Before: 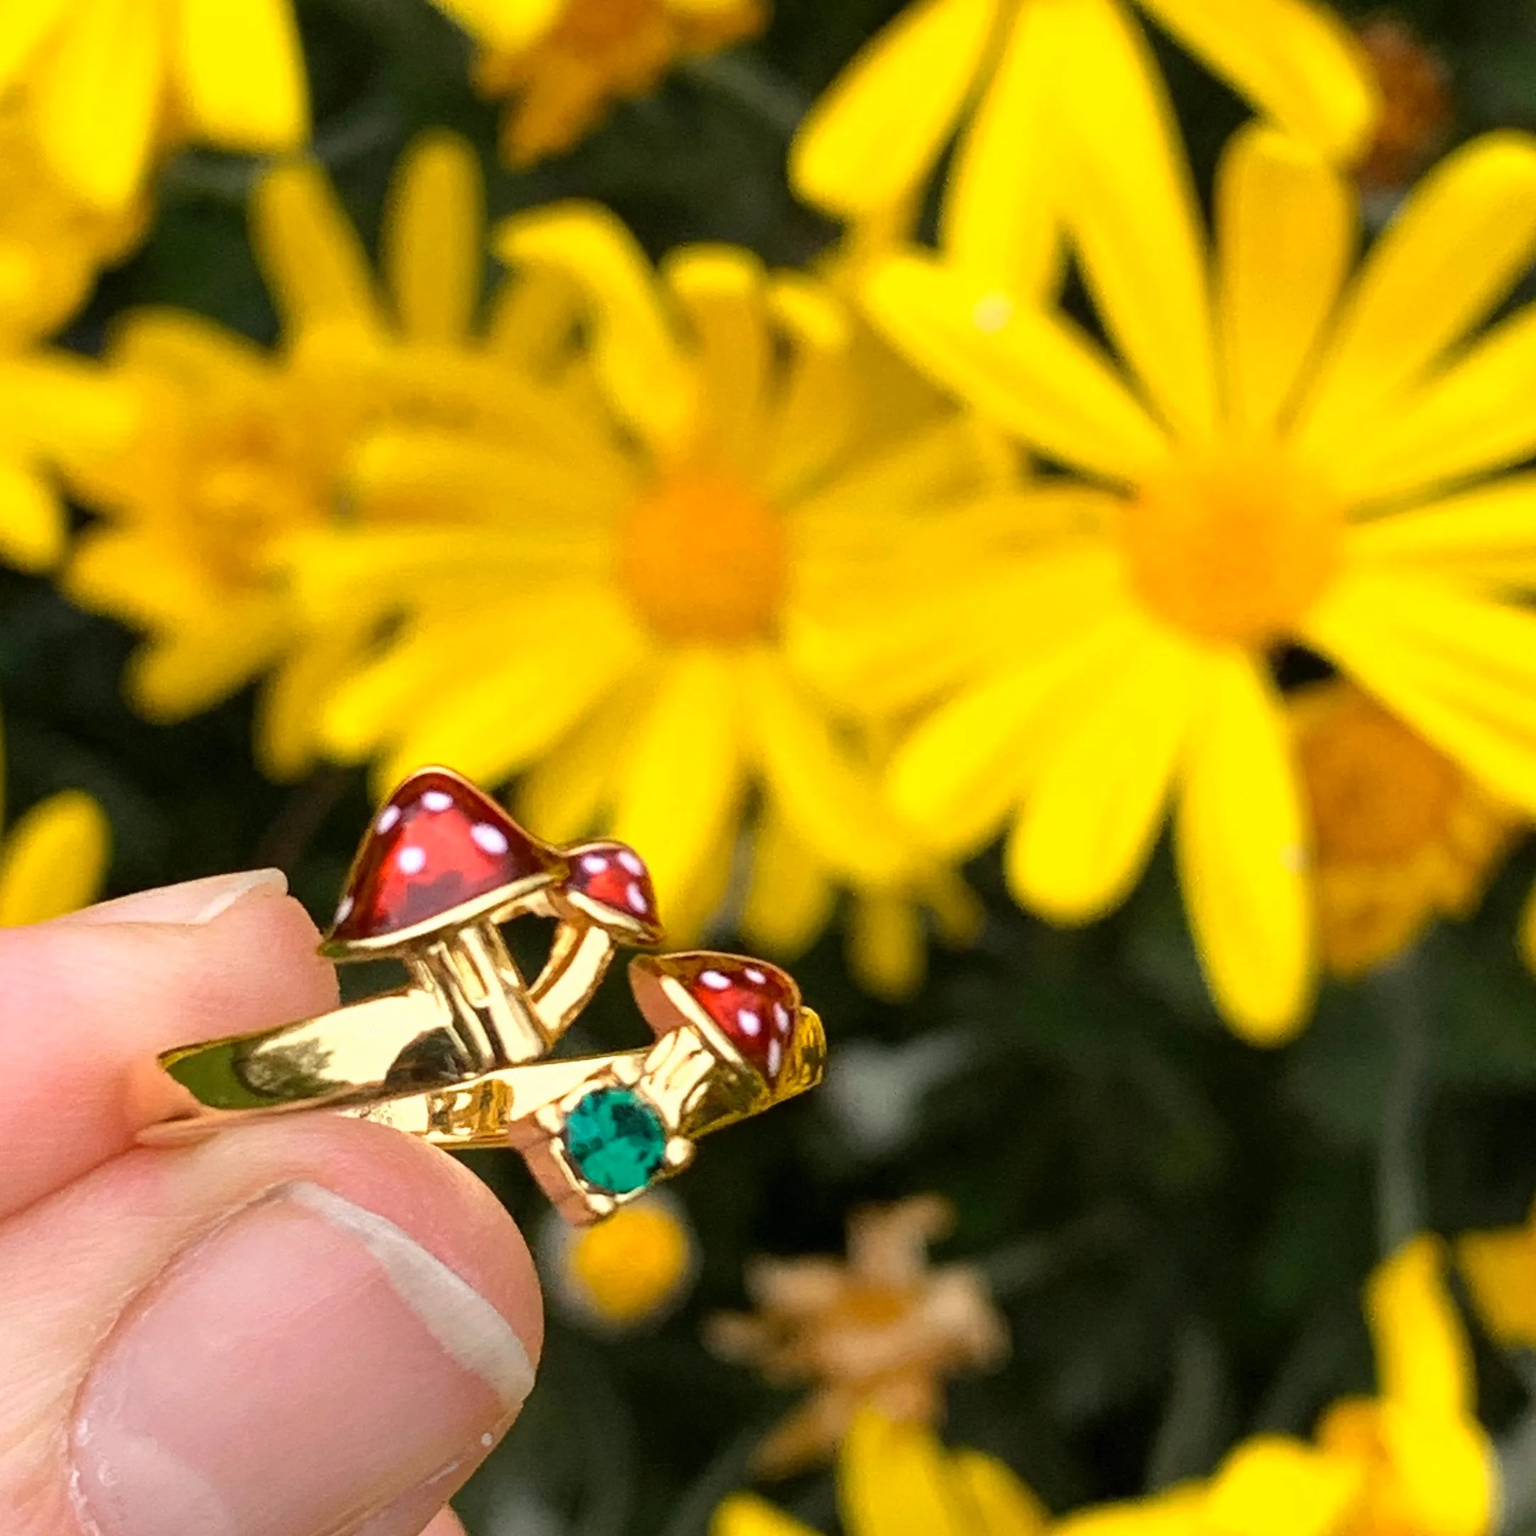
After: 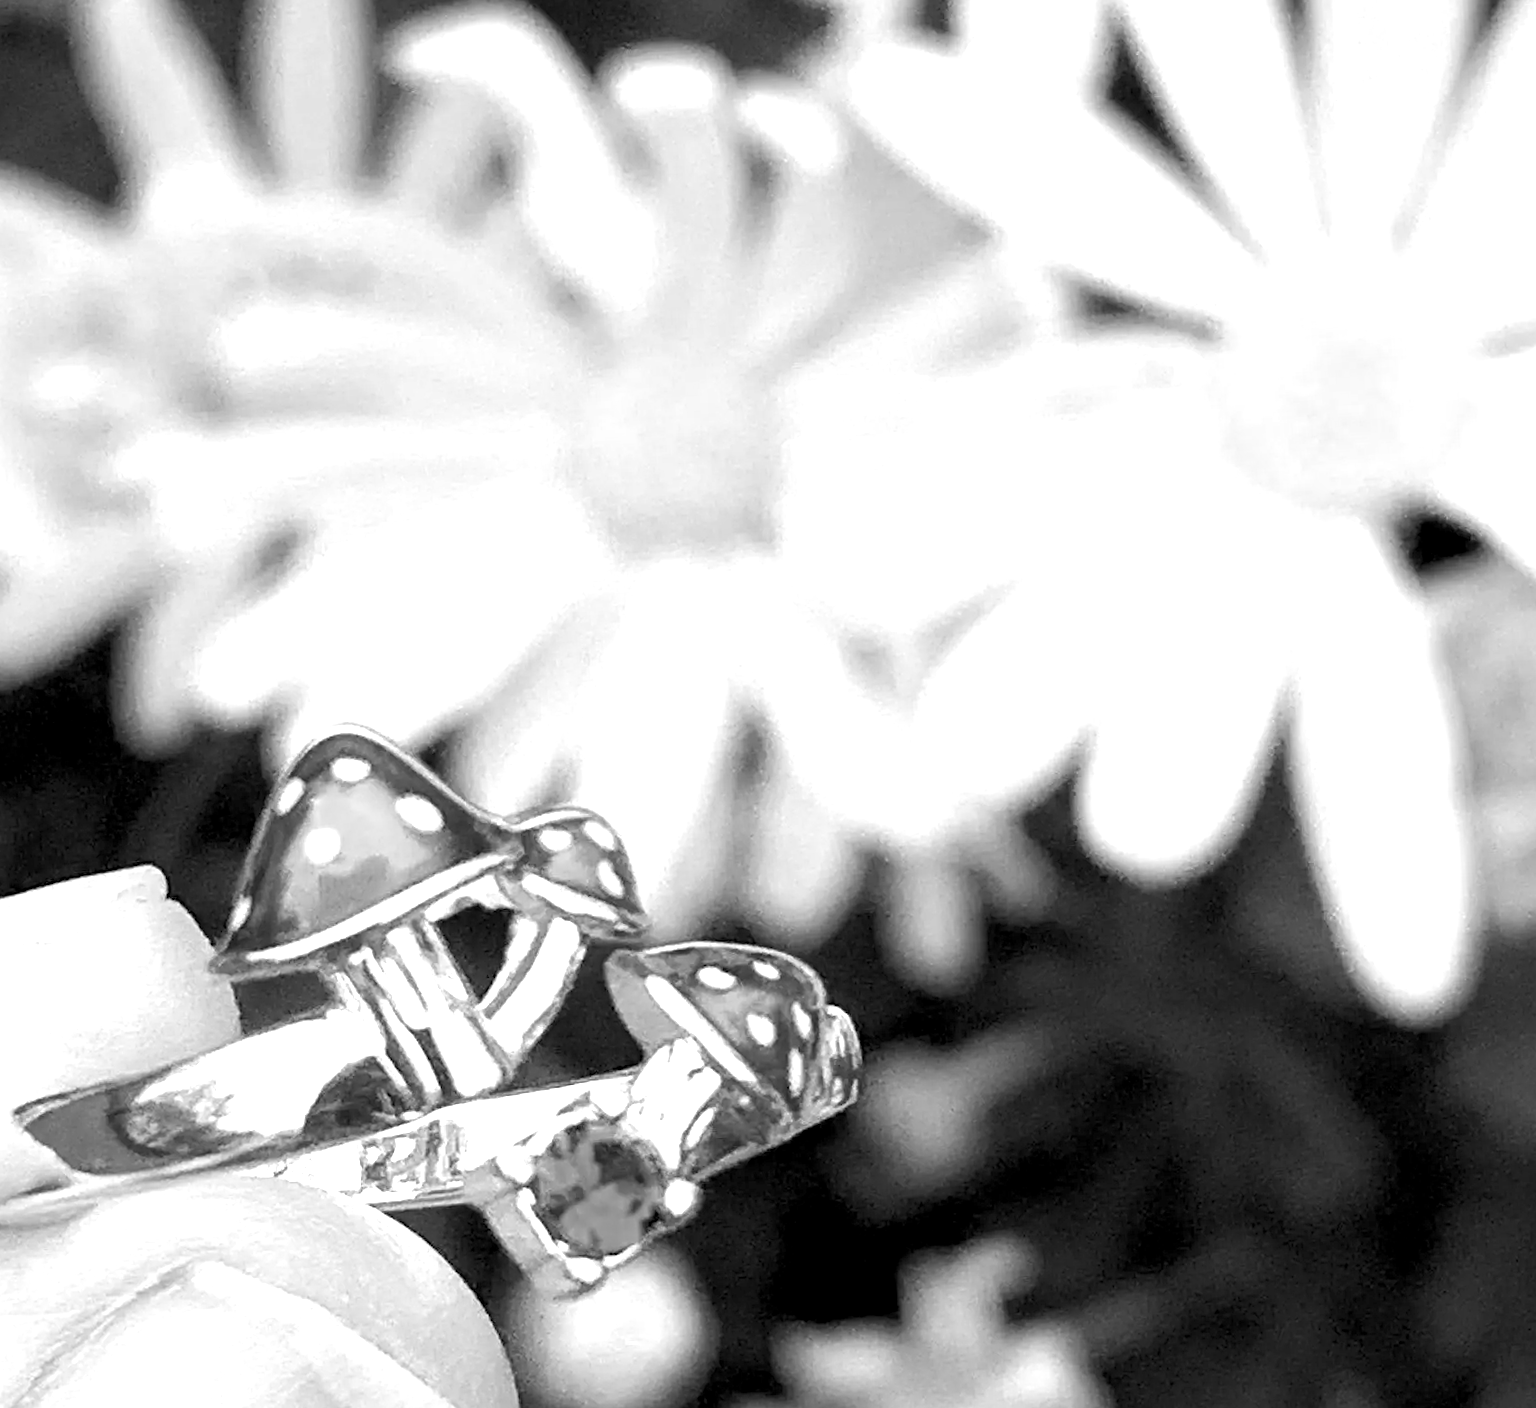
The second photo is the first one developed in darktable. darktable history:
crop and rotate: left 10.071%, top 10.071%, right 10.02%, bottom 10.02%
rgb levels: levels [[0.01, 0.419, 0.839], [0, 0.5, 1], [0, 0.5, 1]]
exposure: black level correction 0, exposure 1 EV, compensate exposure bias true, compensate highlight preservation false
monochrome: a 79.32, b 81.83, size 1.1
color balance: contrast -0.5%
sharpen: on, module defaults
rotate and perspective: rotation -3°, crop left 0.031, crop right 0.968, crop top 0.07, crop bottom 0.93
color correction: highlights a* 15, highlights b* 31.55
